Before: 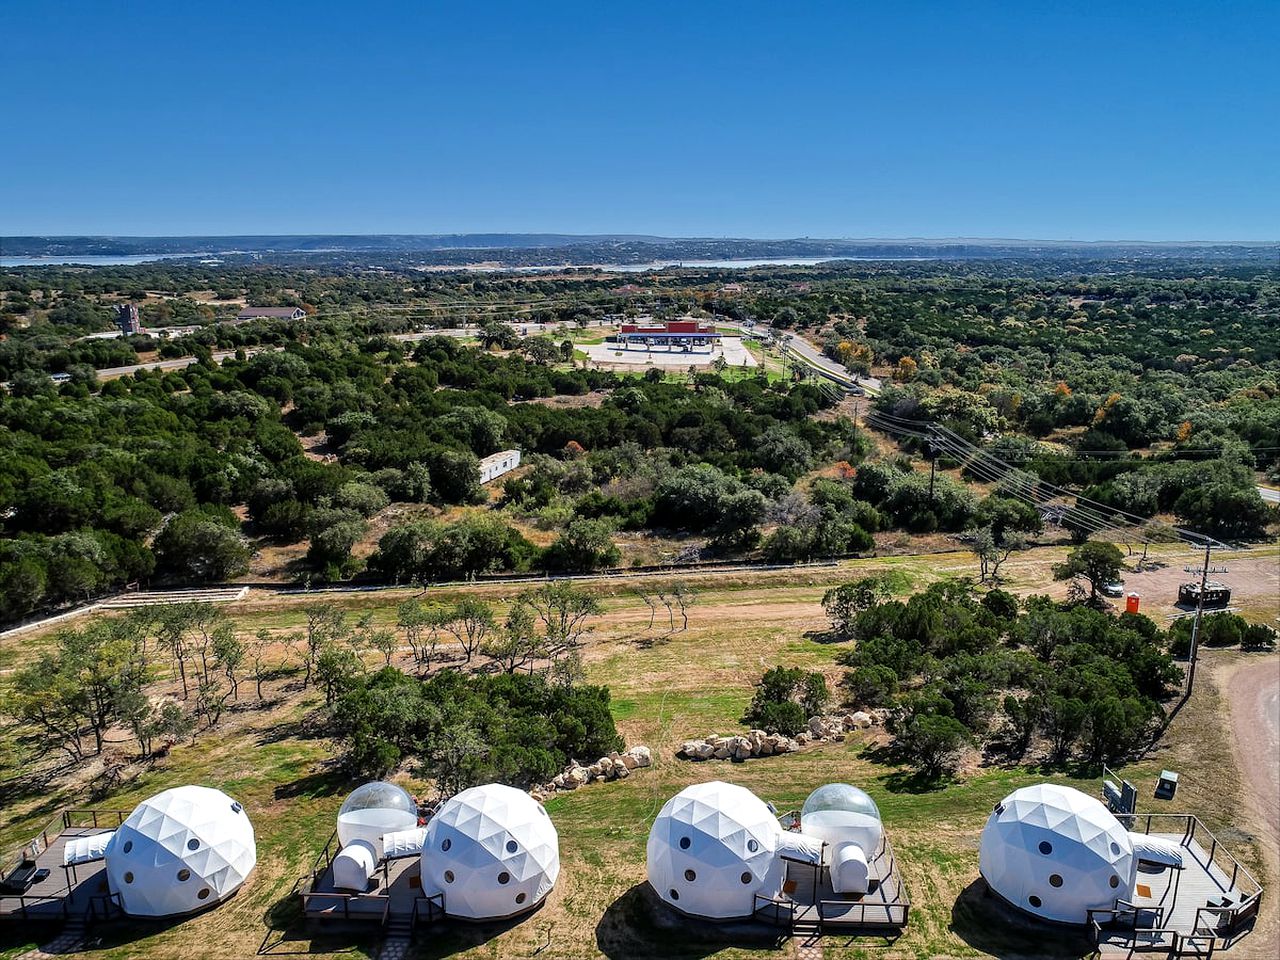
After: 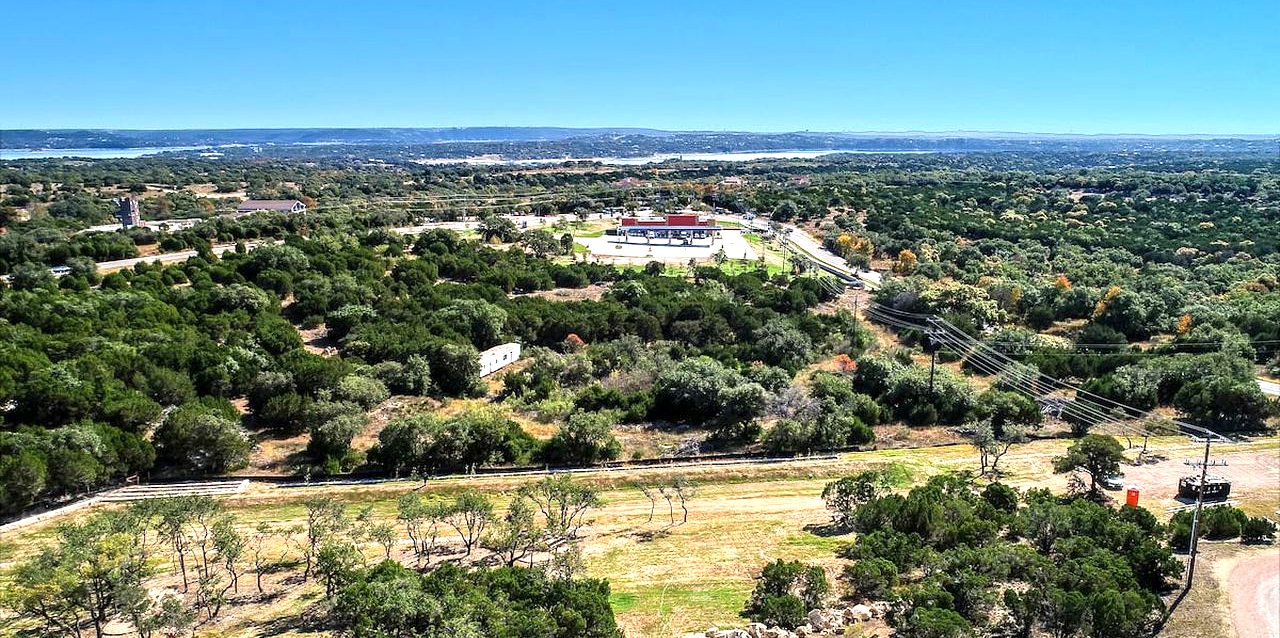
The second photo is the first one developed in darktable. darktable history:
crop: top 11.182%, bottom 22.29%
exposure: exposure 1.001 EV, compensate highlight preservation false
